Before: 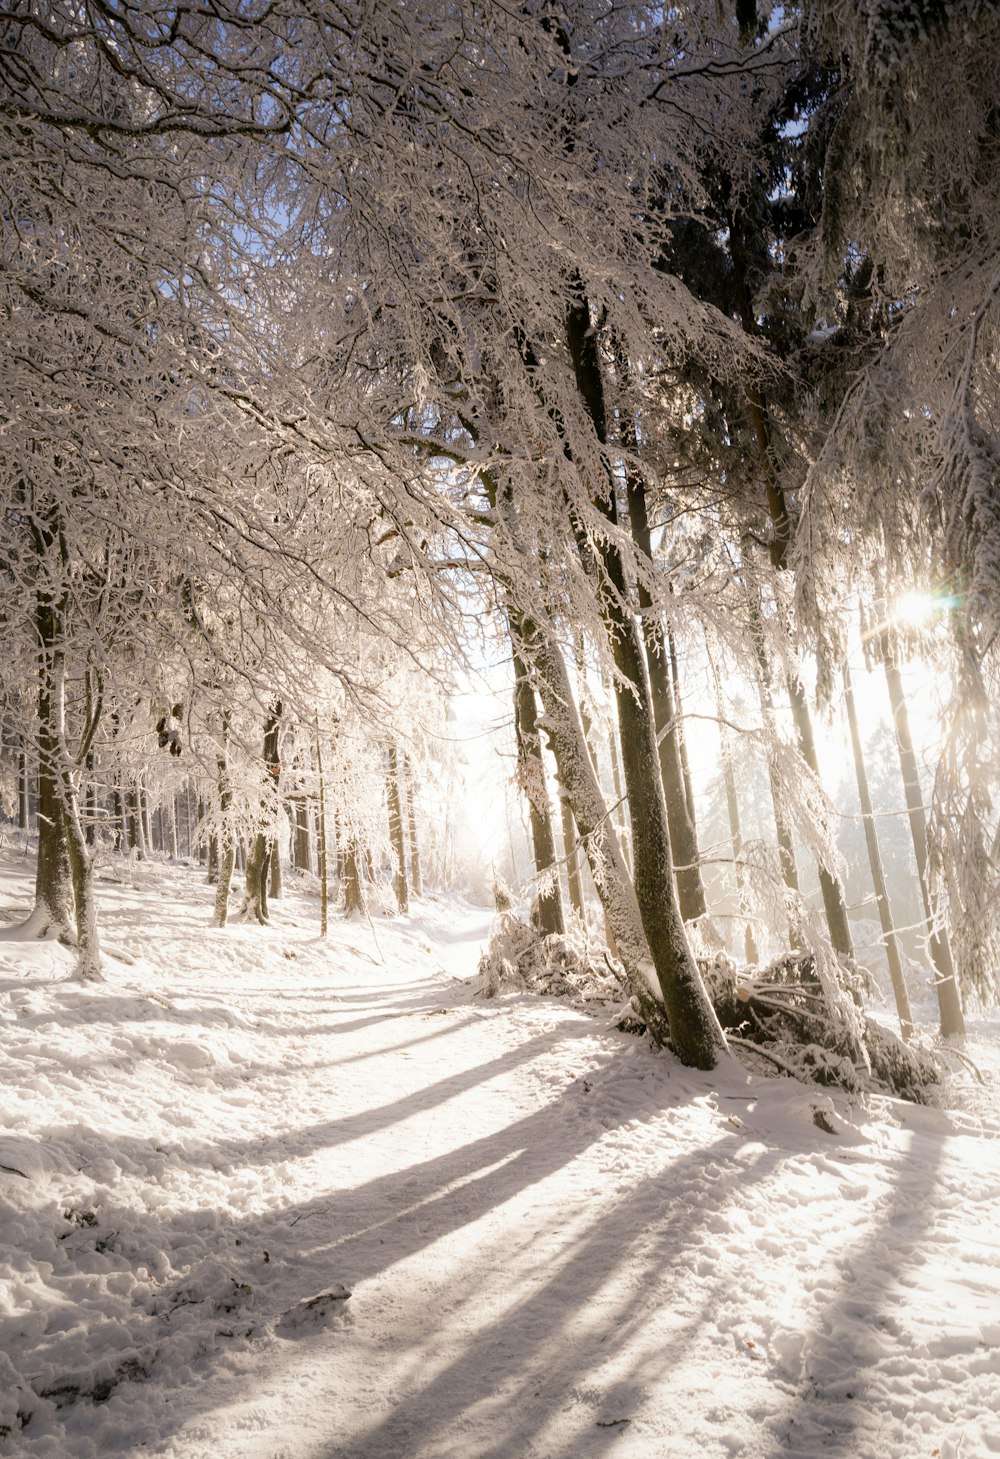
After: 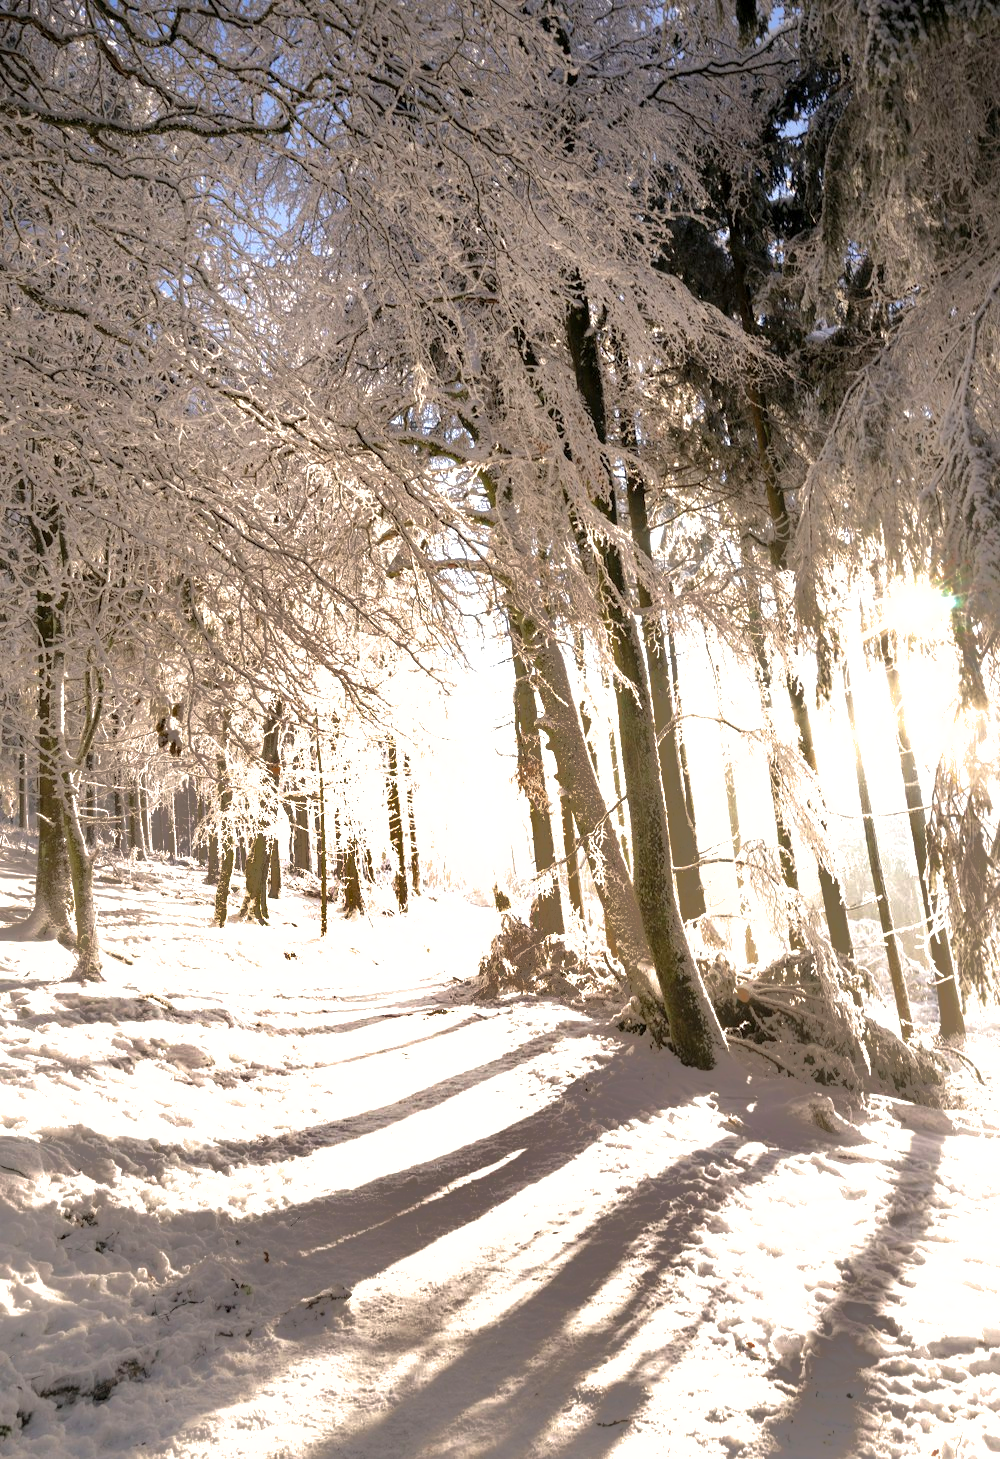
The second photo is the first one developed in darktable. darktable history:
exposure: exposure 0.74 EV, compensate highlight preservation false
shadows and highlights: shadows 25, highlights -70
